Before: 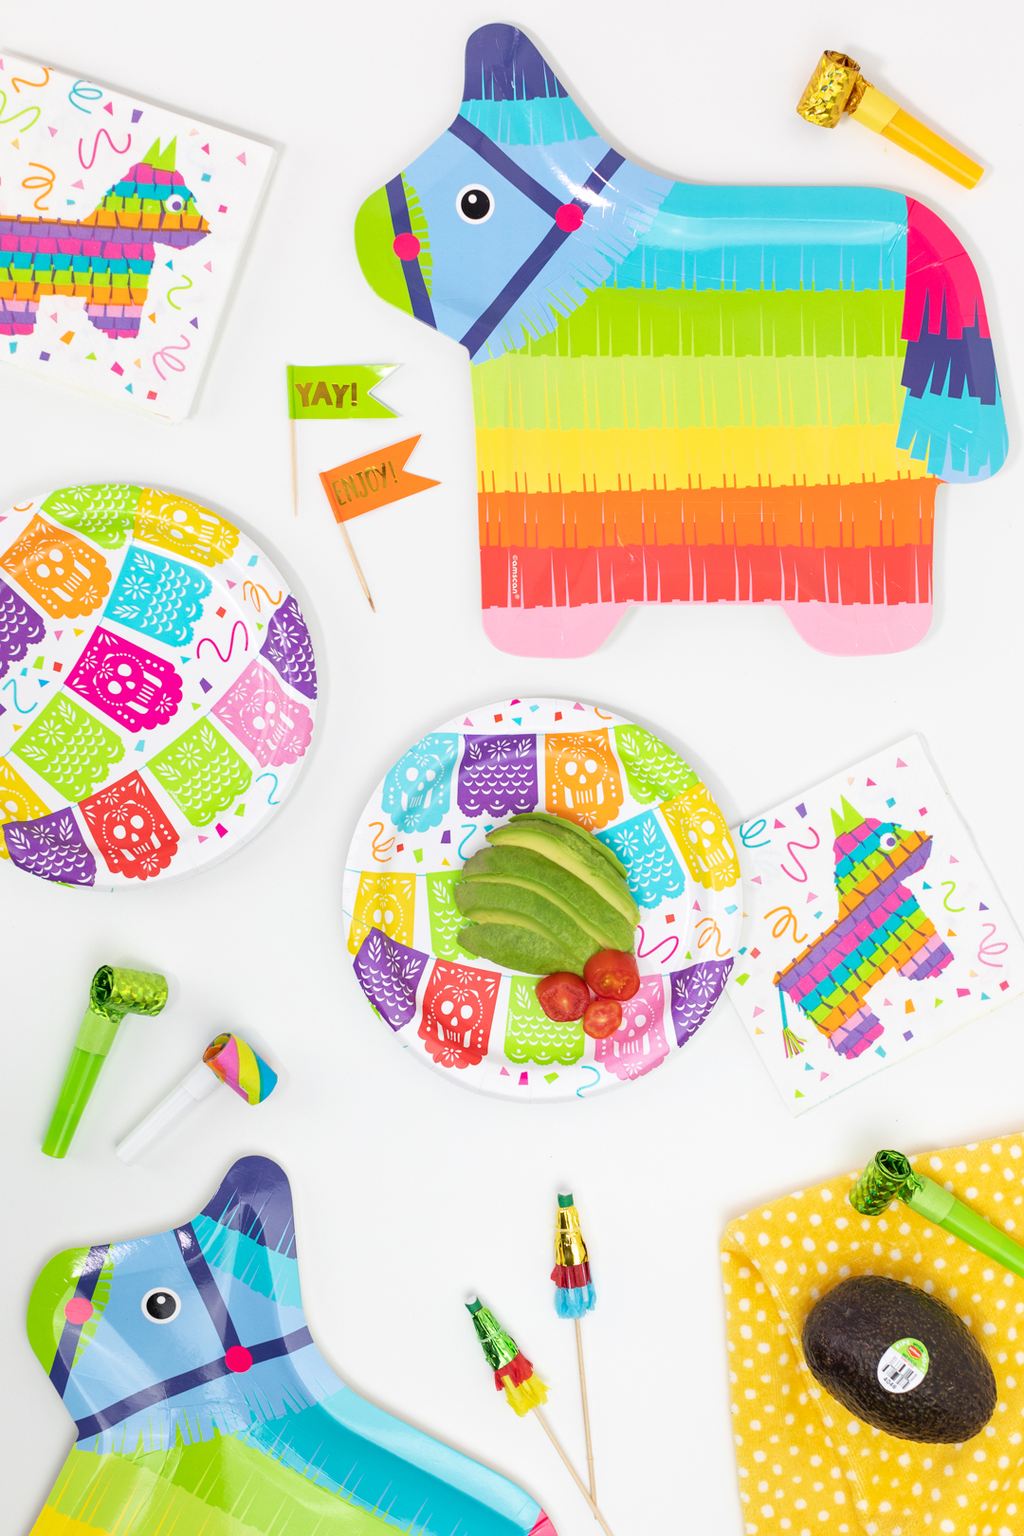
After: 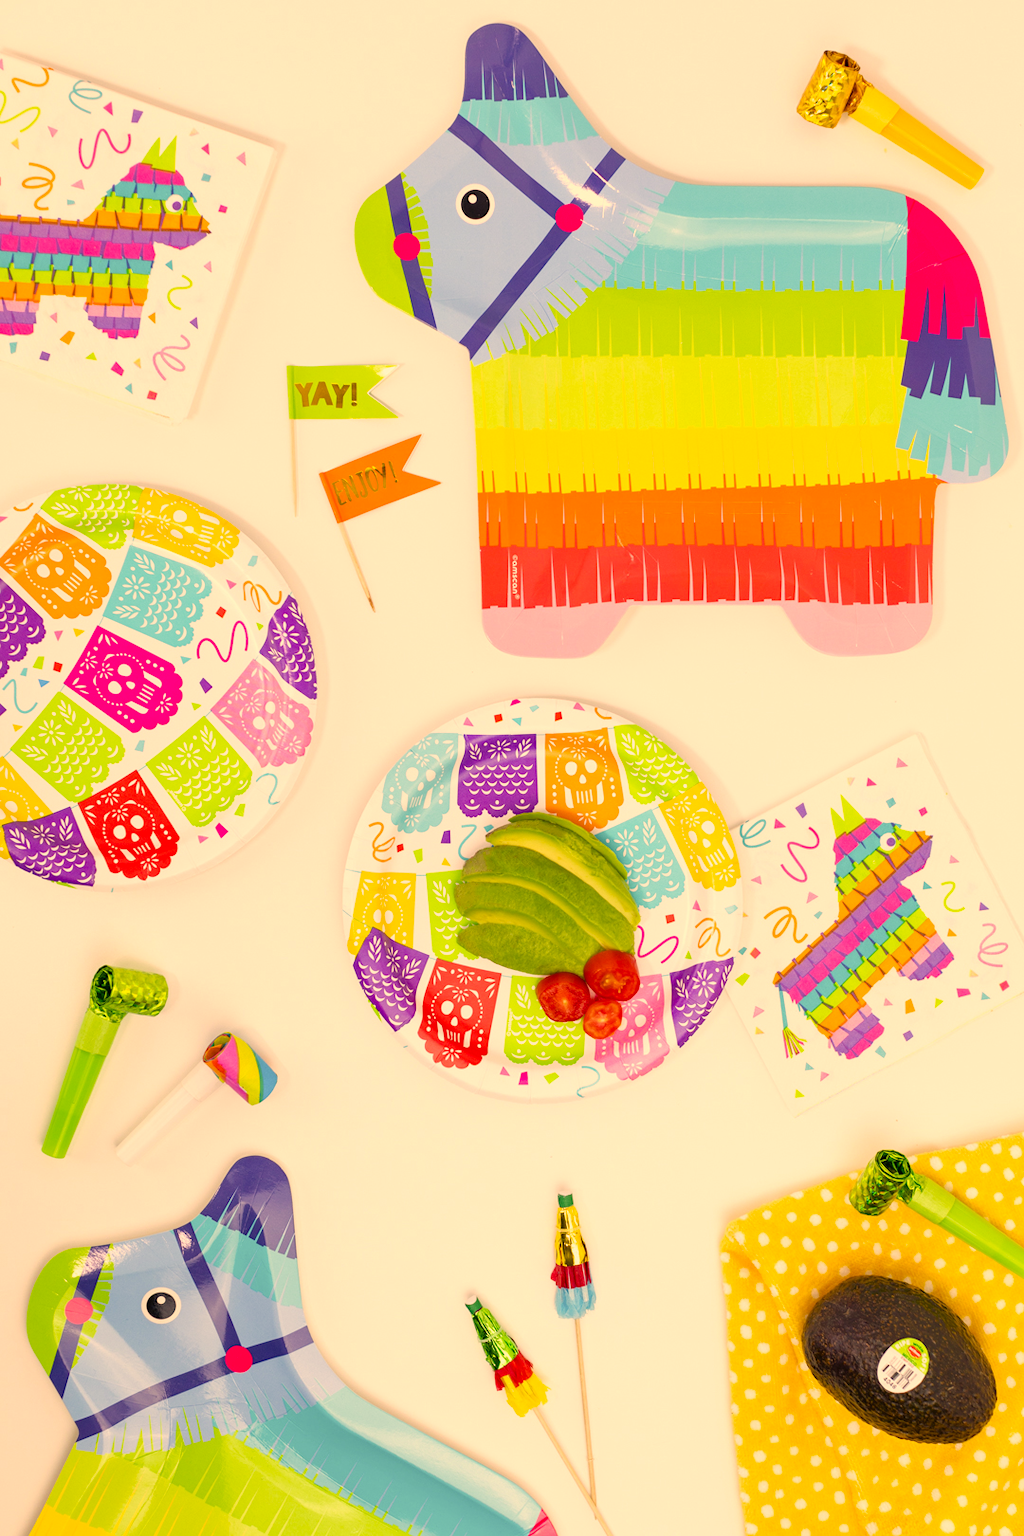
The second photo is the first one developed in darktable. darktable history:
color balance rgb: perceptual saturation grading › global saturation 20%, perceptual saturation grading › highlights -25.288%, perceptual saturation grading › shadows 24.942%
color correction: highlights a* 14.81, highlights b* 31.54
